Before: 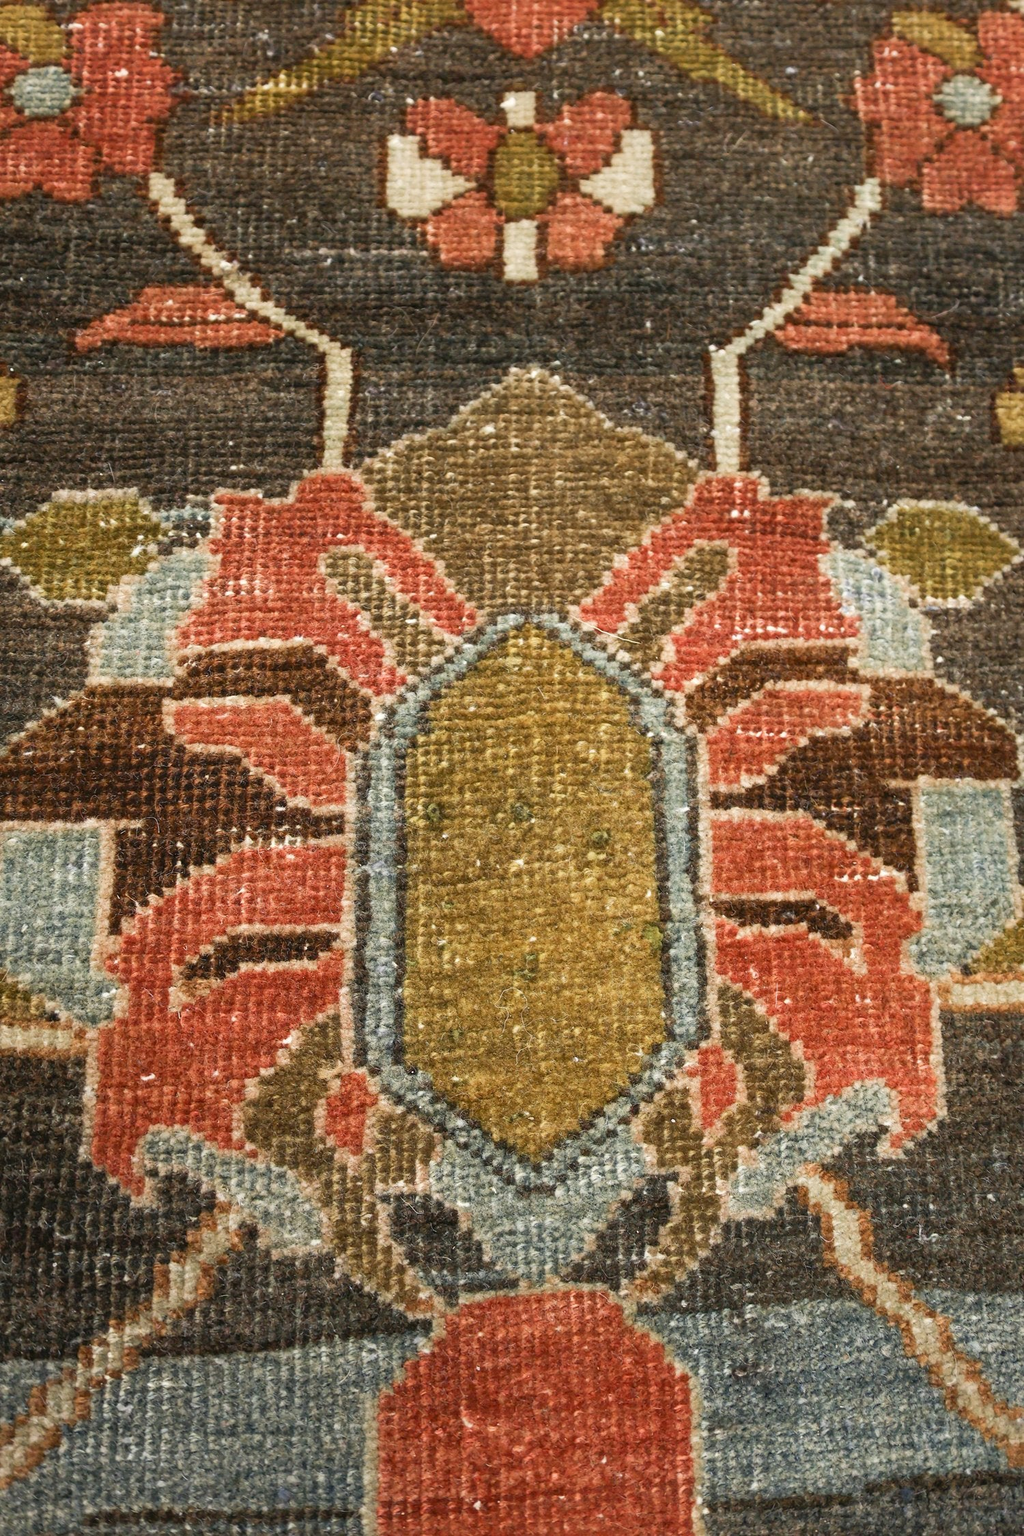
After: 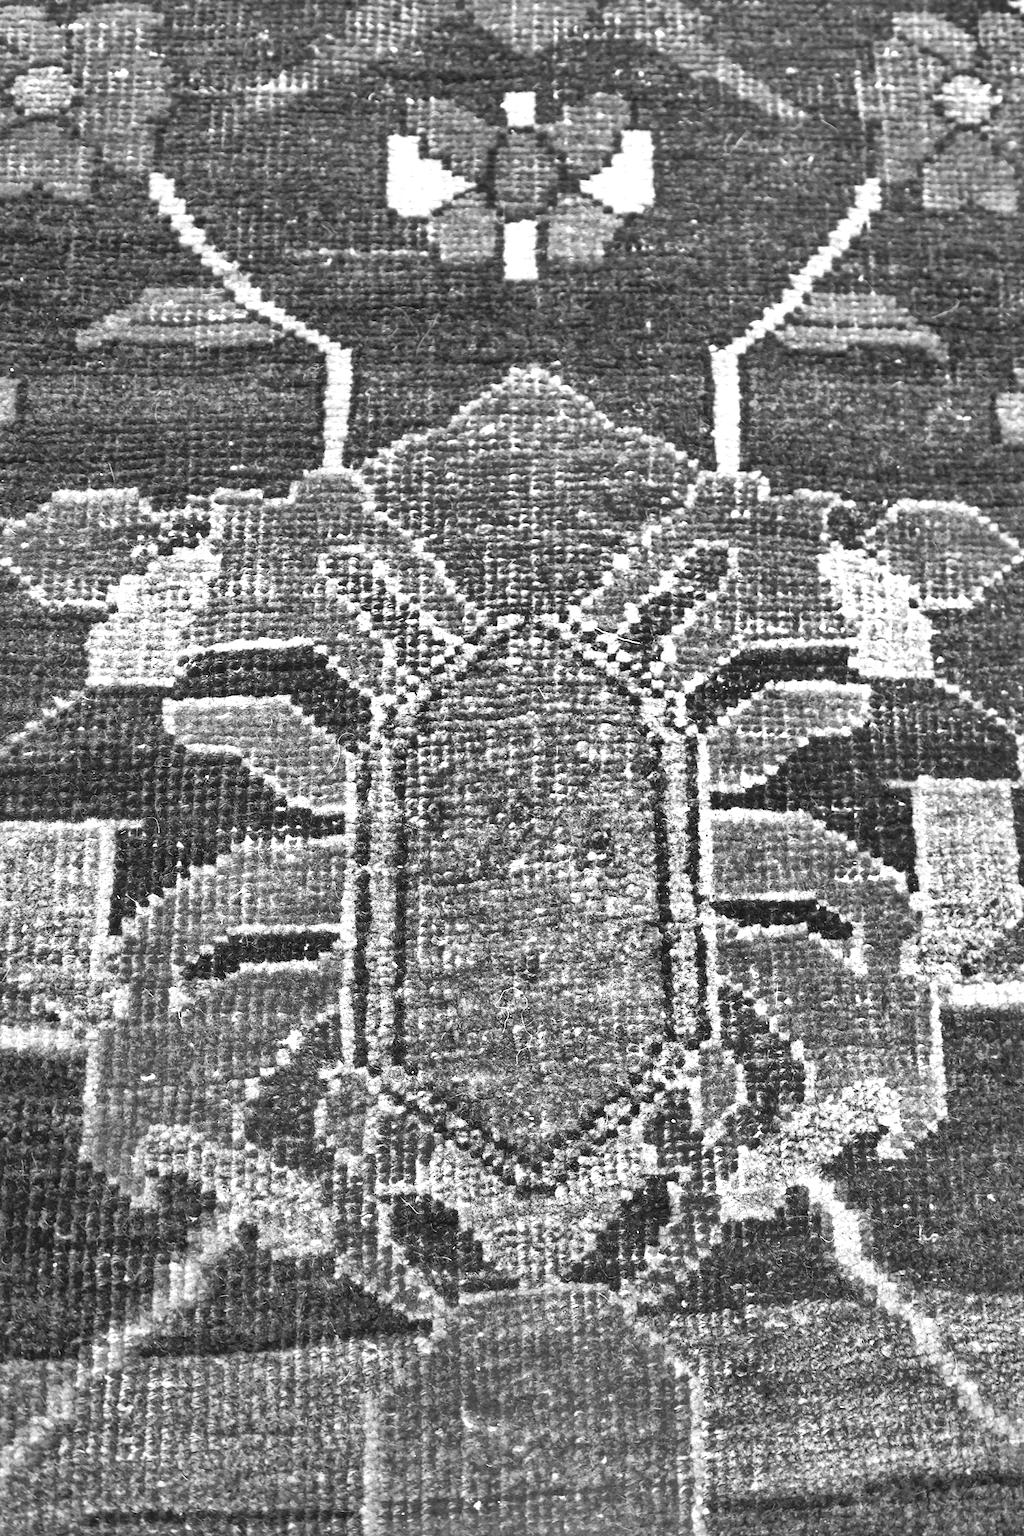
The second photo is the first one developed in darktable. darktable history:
exposure: black level correction 0, exposure 1.379 EV, compensate exposure bias true, compensate highlight preservation false
local contrast: mode bilateral grid, contrast 20, coarseness 50, detail 120%, midtone range 0.2
monochrome: a 30.25, b 92.03
shadows and highlights: shadows 80.73, white point adjustment -9.07, highlights -61.46, soften with gaussian
